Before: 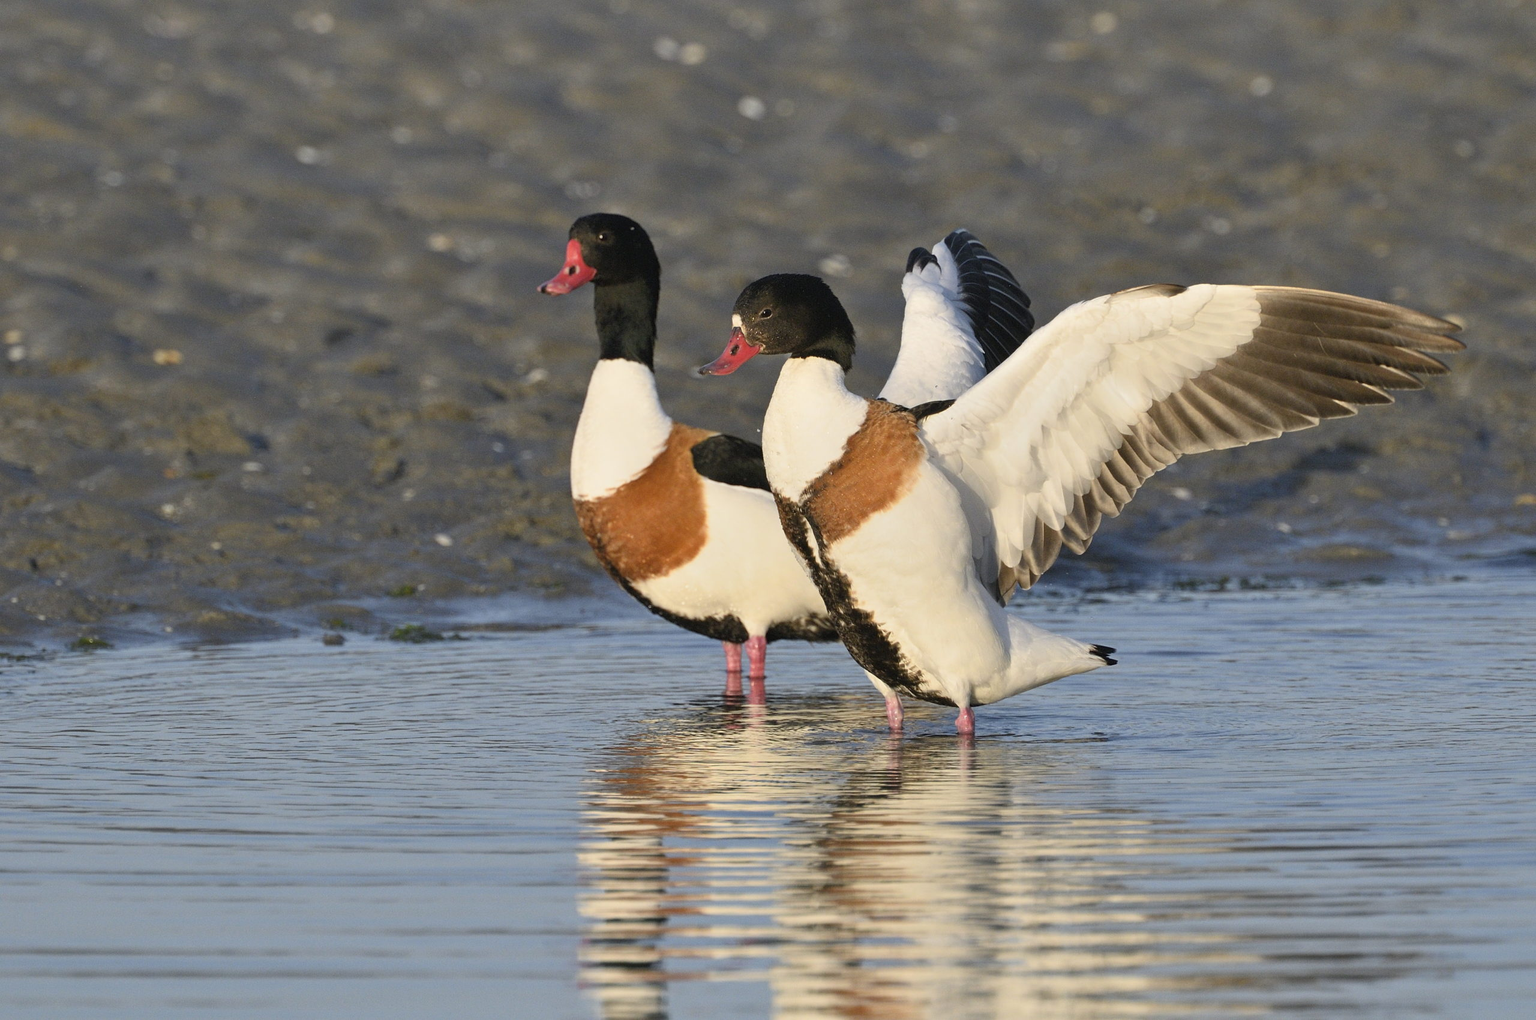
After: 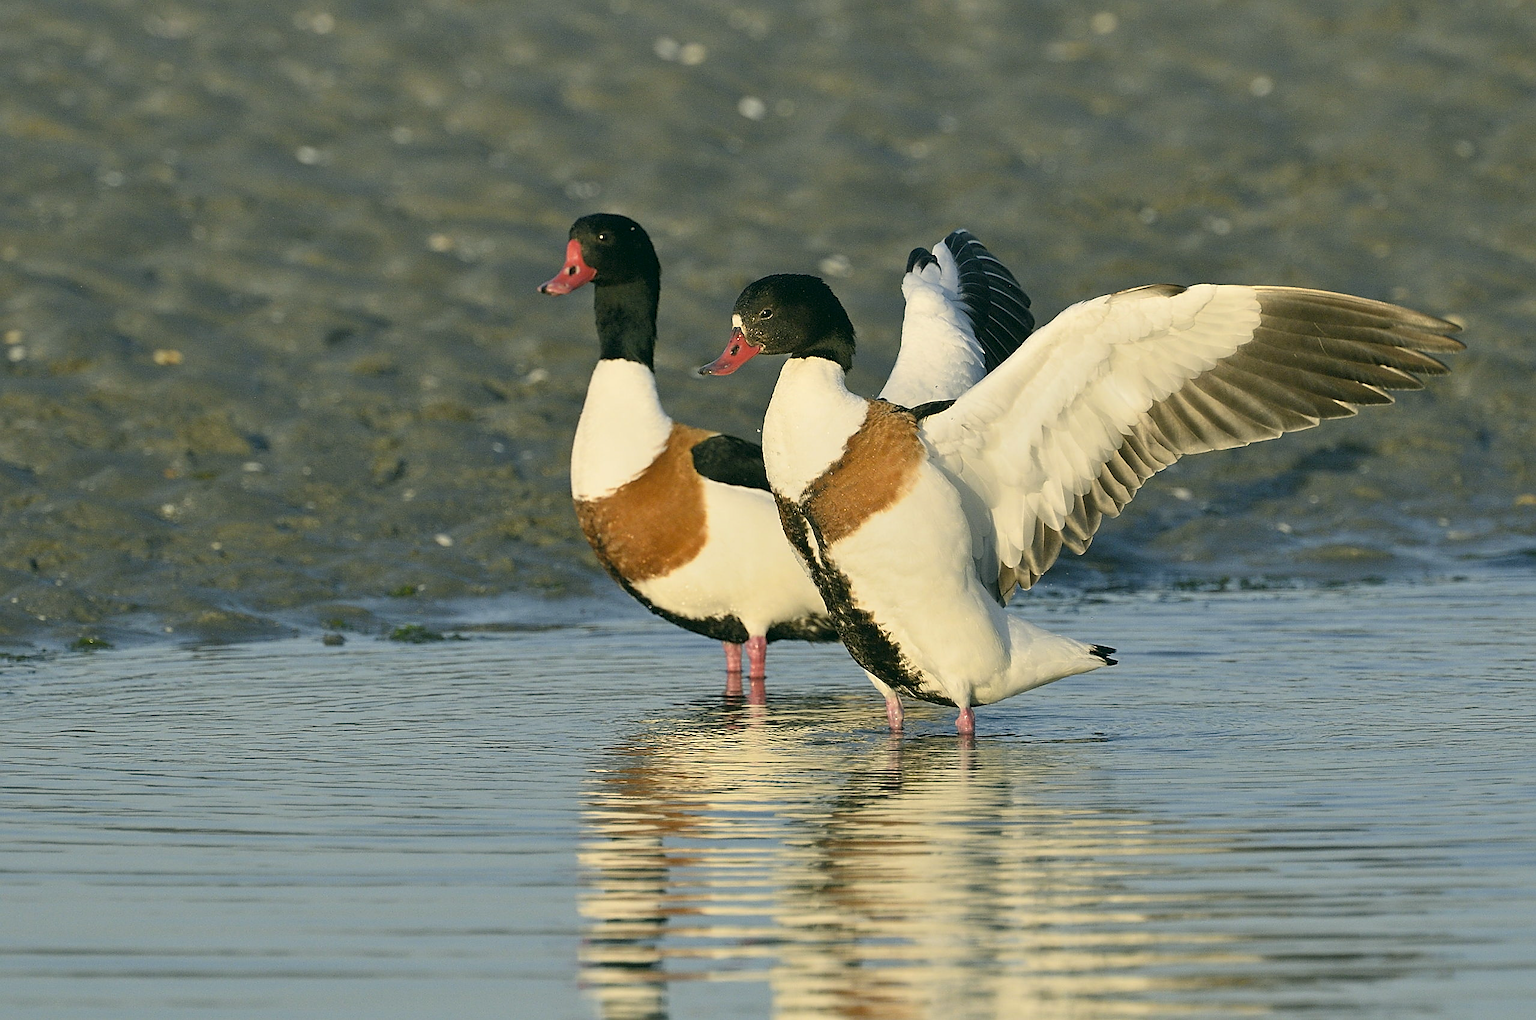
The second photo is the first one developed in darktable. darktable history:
color correction: highlights a* -0.416, highlights b* 9.23, shadows a* -8.7, shadows b* 0.824
sharpen: radius 1.35, amount 1.263, threshold 0.815
